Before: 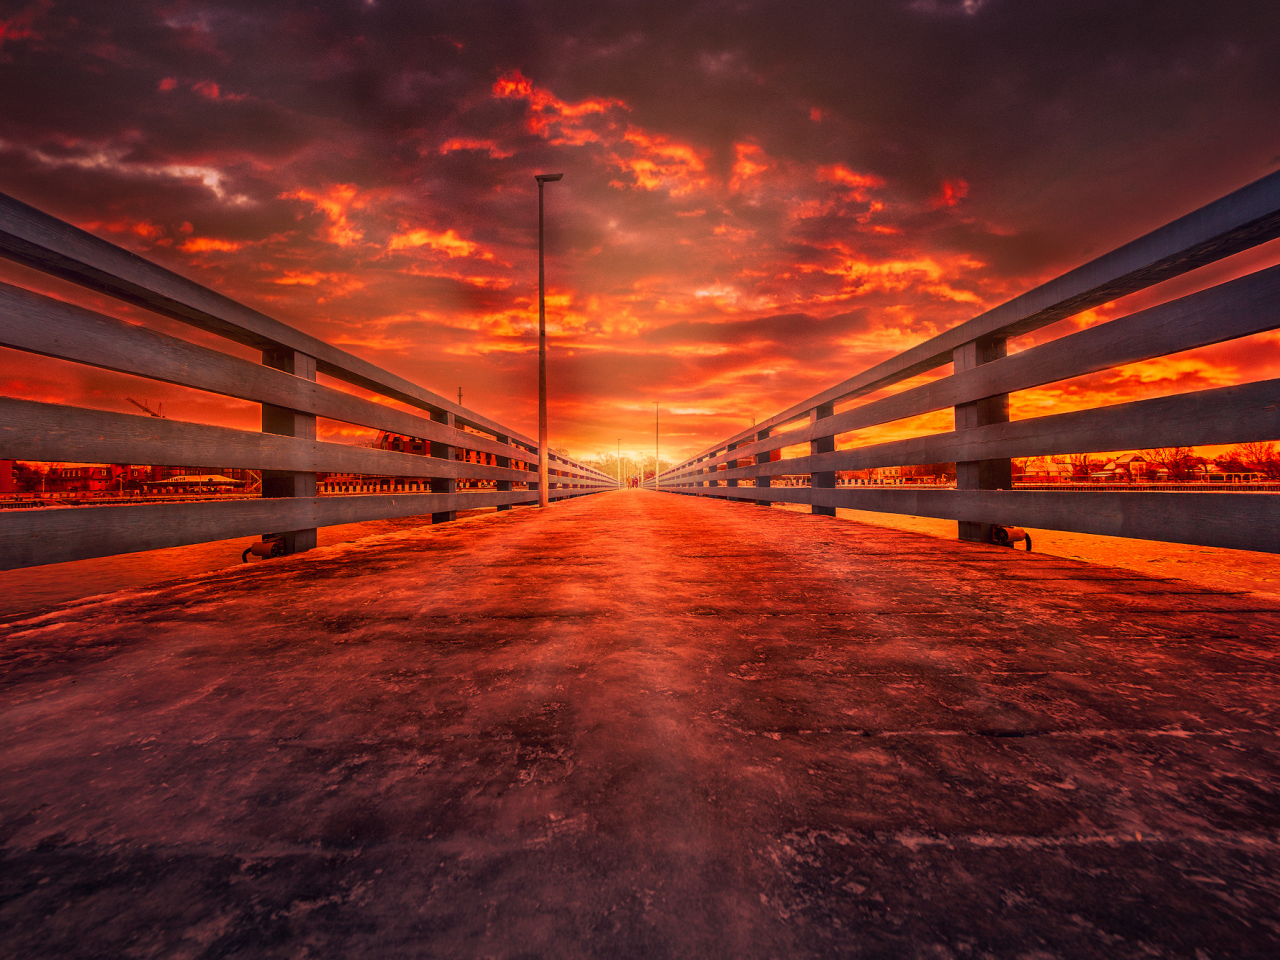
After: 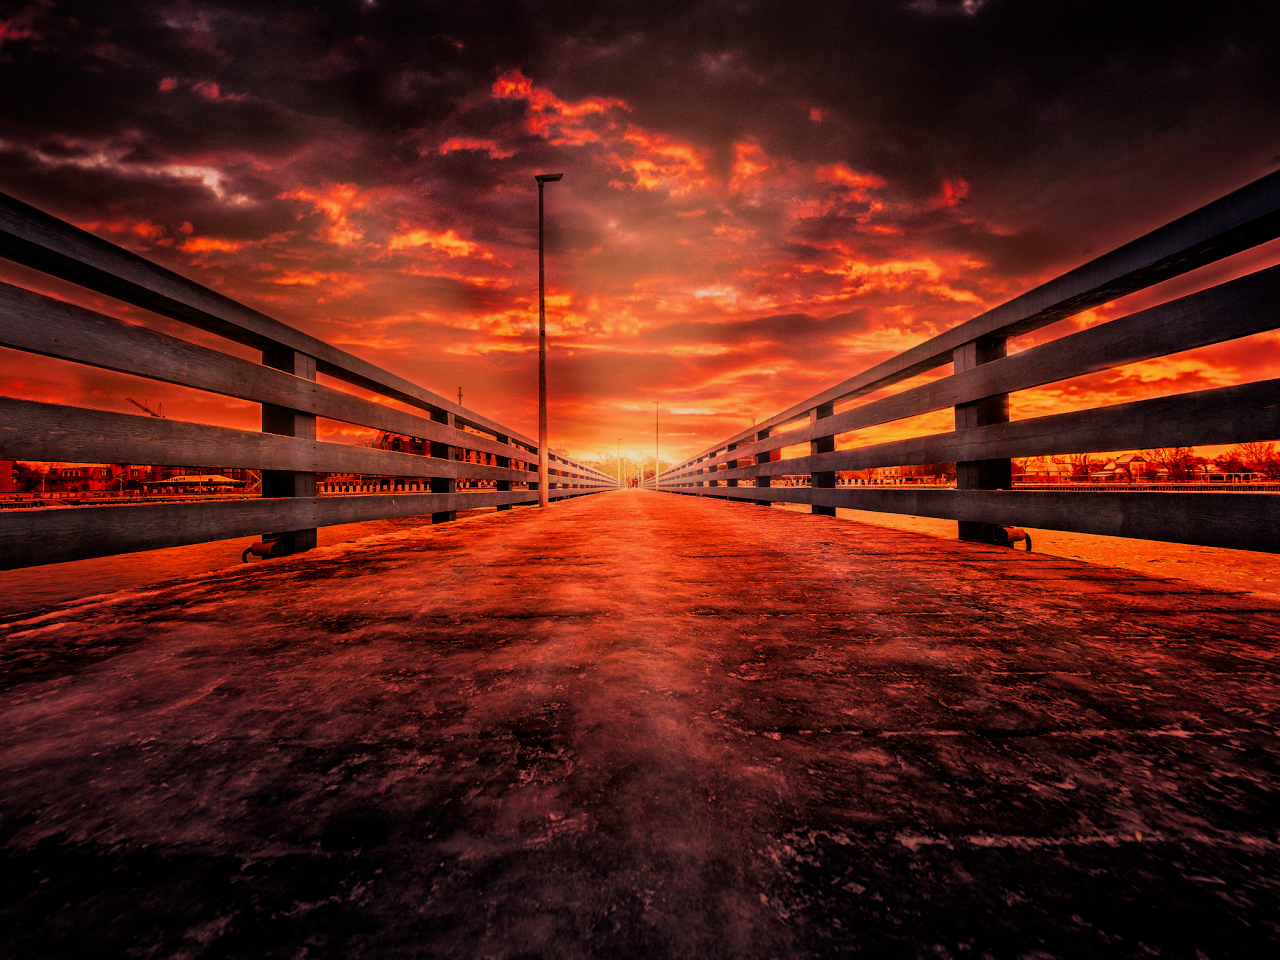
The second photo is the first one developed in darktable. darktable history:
exposure: compensate highlight preservation false
filmic rgb: black relative exposure -5 EV, hardness 2.88, contrast 1.3, highlights saturation mix -30%
